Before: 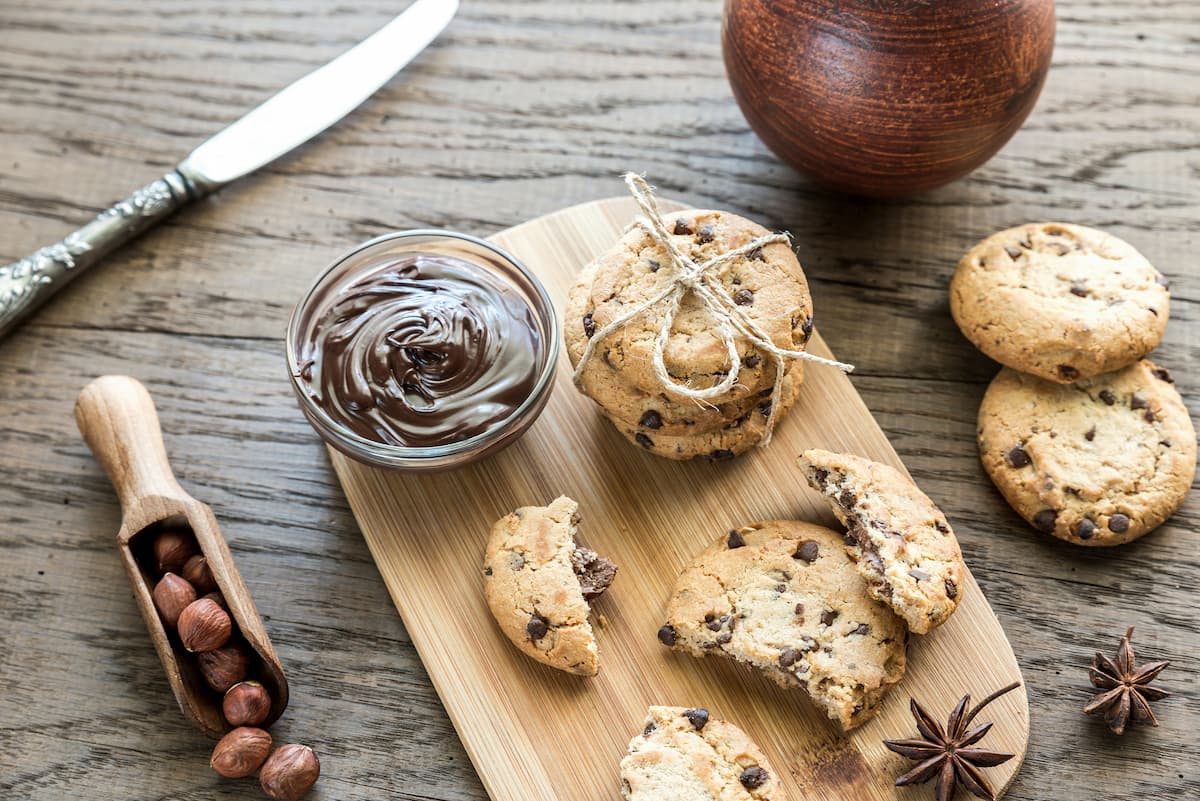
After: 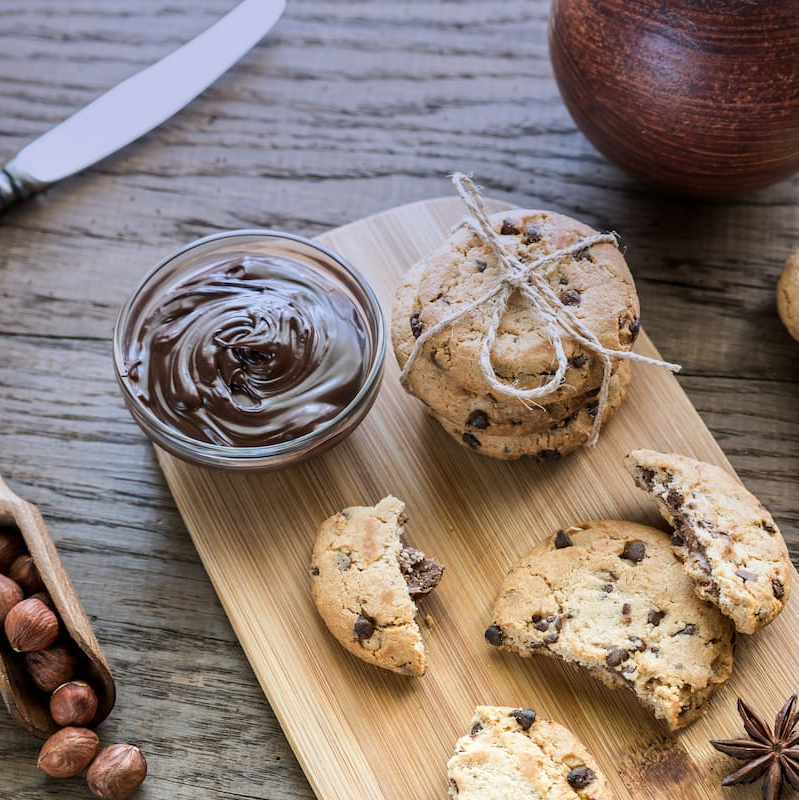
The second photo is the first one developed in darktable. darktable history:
crop and rotate: left 14.436%, right 18.898%
graduated density: hue 238.83°, saturation 50%
